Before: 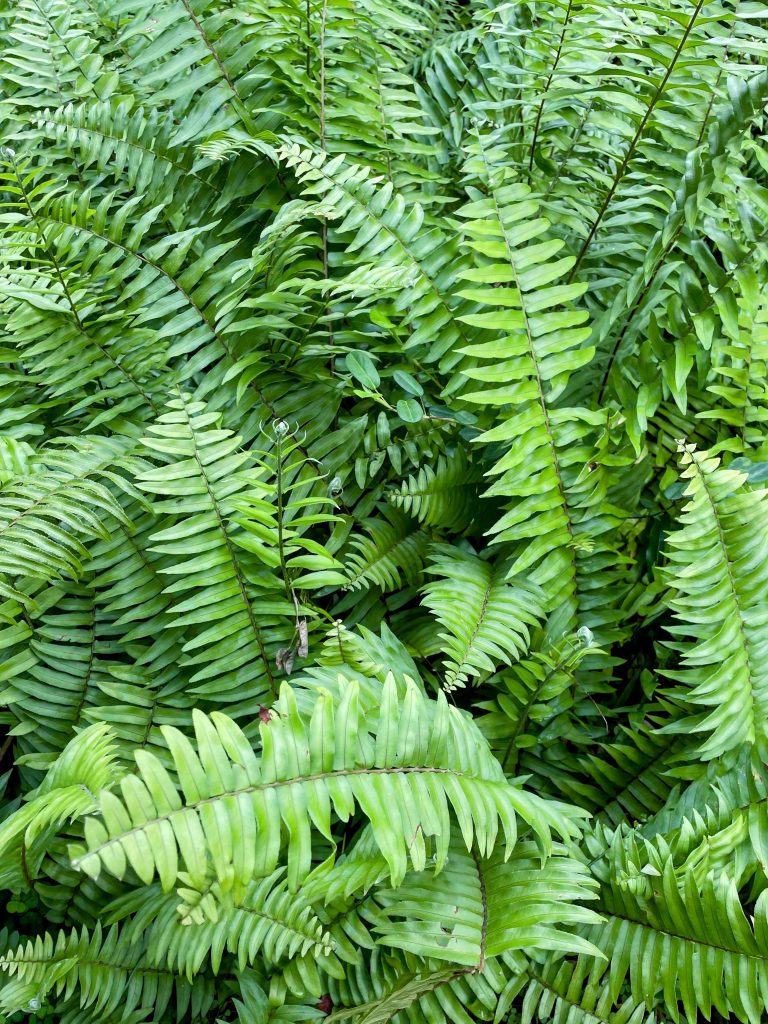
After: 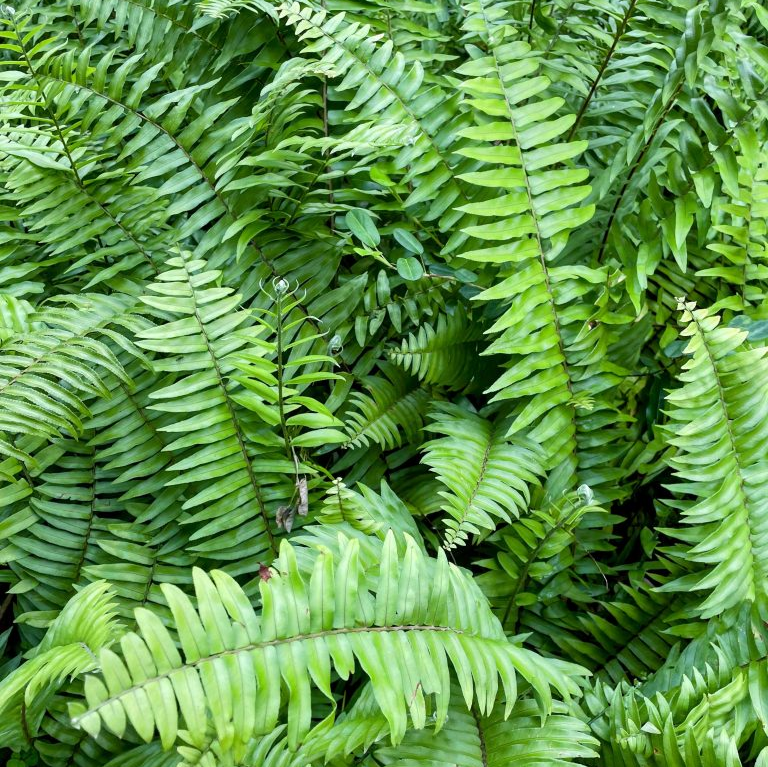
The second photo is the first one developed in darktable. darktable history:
crop: top 13.951%, bottom 11.05%
